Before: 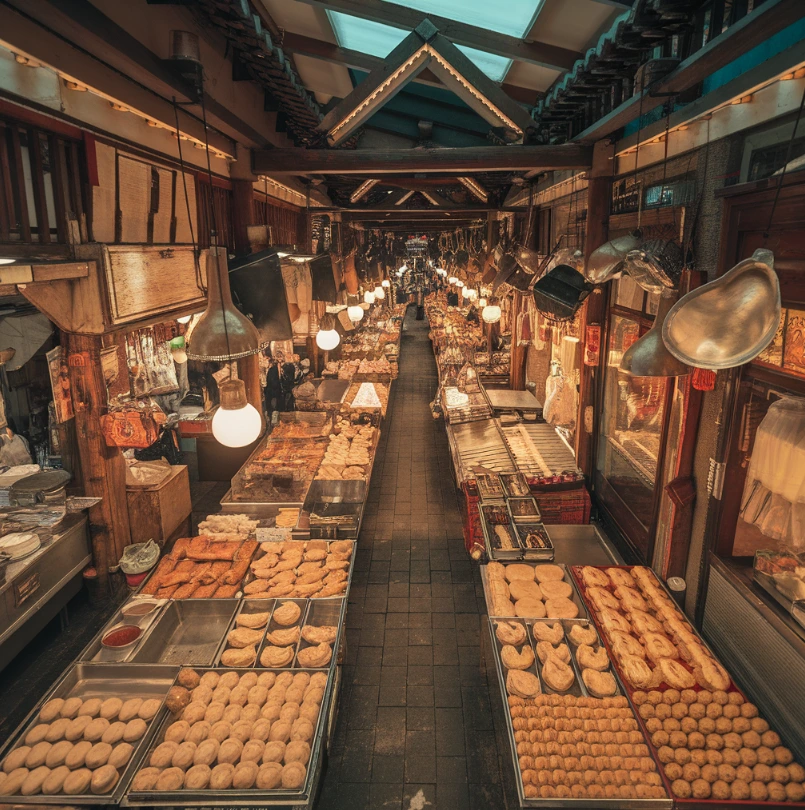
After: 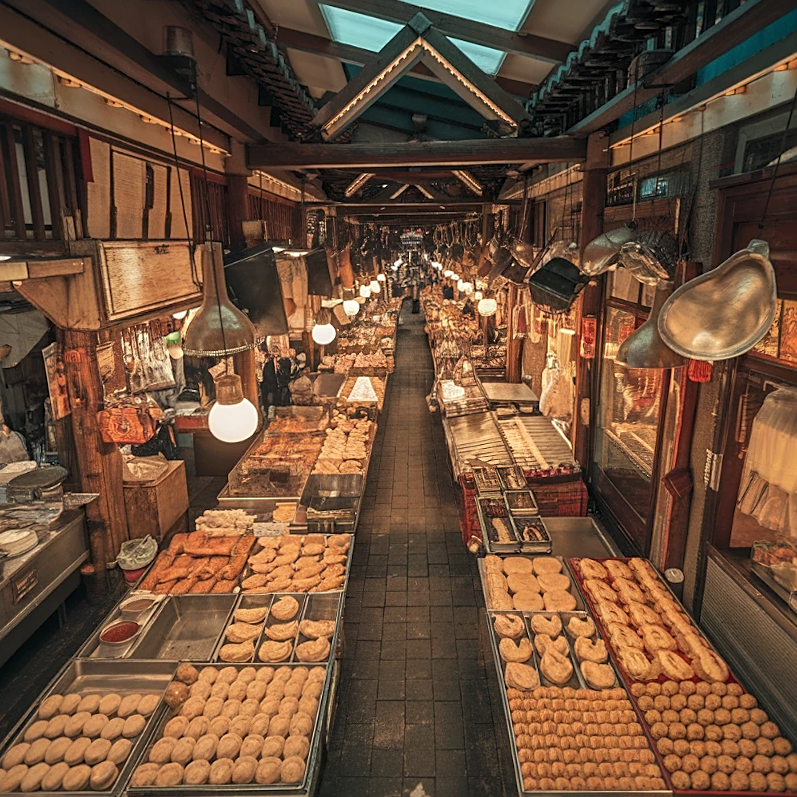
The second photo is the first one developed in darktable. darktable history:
sharpen: radius 1.967
local contrast: highlights 100%, shadows 100%, detail 120%, midtone range 0.2
rotate and perspective: rotation -0.45°, automatic cropping original format, crop left 0.008, crop right 0.992, crop top 0.012, crop bottom 0.988
